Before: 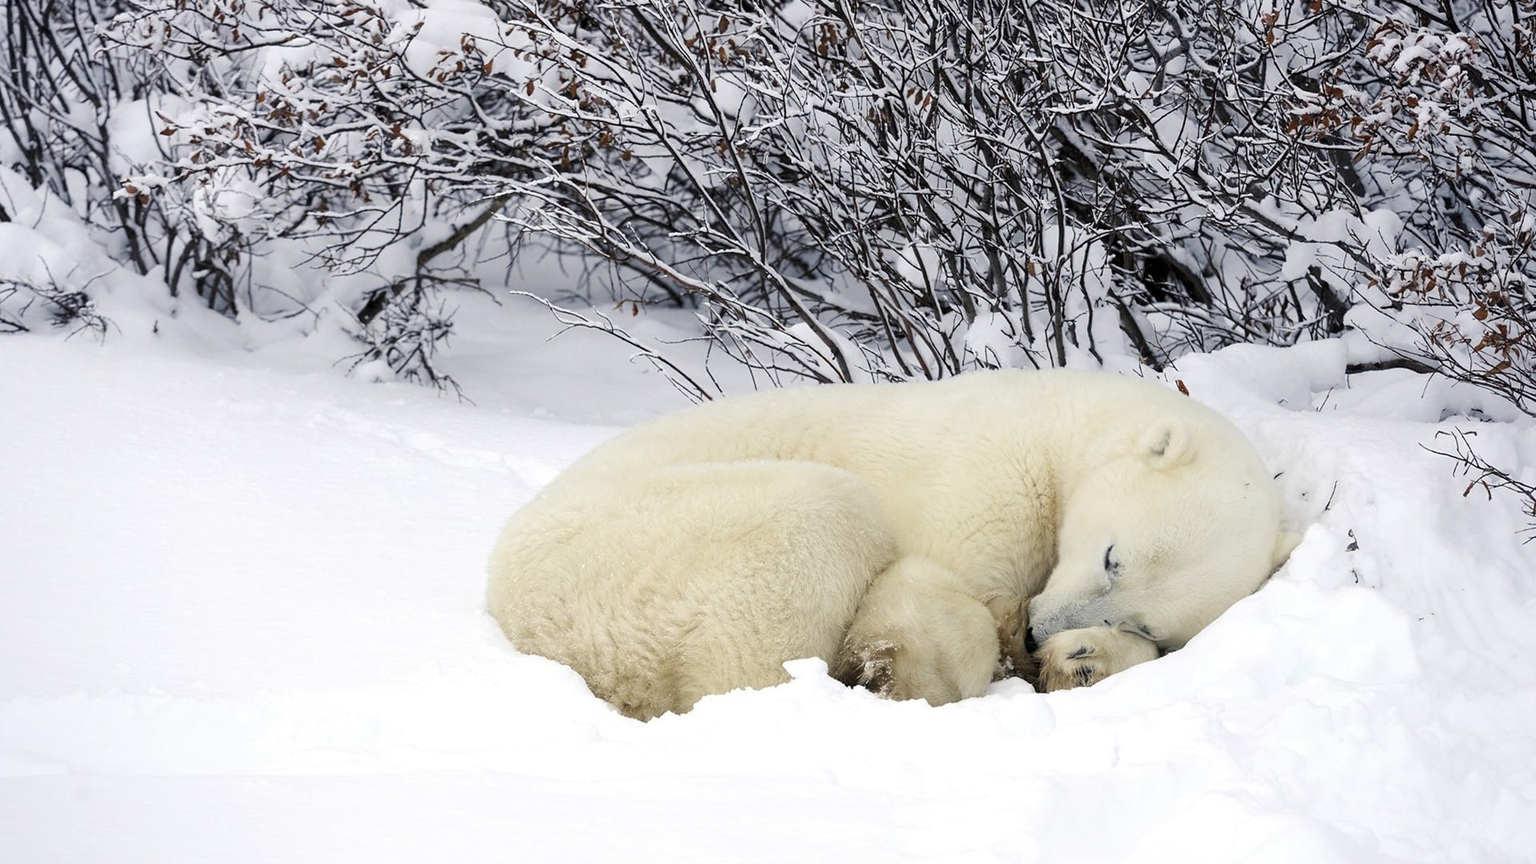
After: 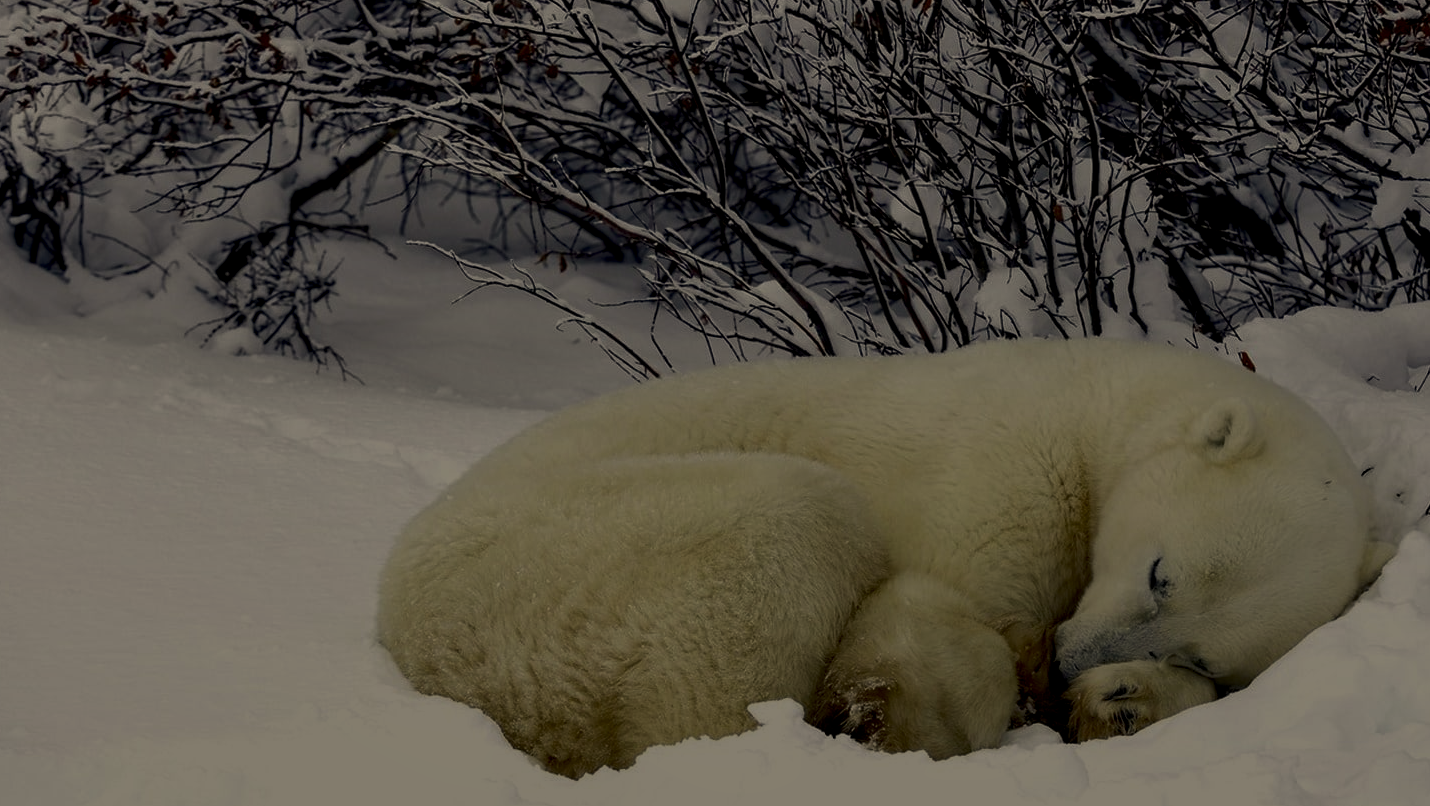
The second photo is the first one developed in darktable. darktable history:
contrast brightness saturation: contrast 0.282
crop and rotate: left 12.036%, top 11.454%, right 13.475%, bottom 13.837%
local contrast: on, module defaults
color balance rgb: perceptual saturation grading › global saturation 40.848%
exposure: exposure -2.367 EV, compensate exposure bias true, compensate highlight preservation false
shadows and highlights: shadows 24.3, highlights -77.24, soften with gaussian
color correction: highlights a* 1.34, highlights b* 17.76
